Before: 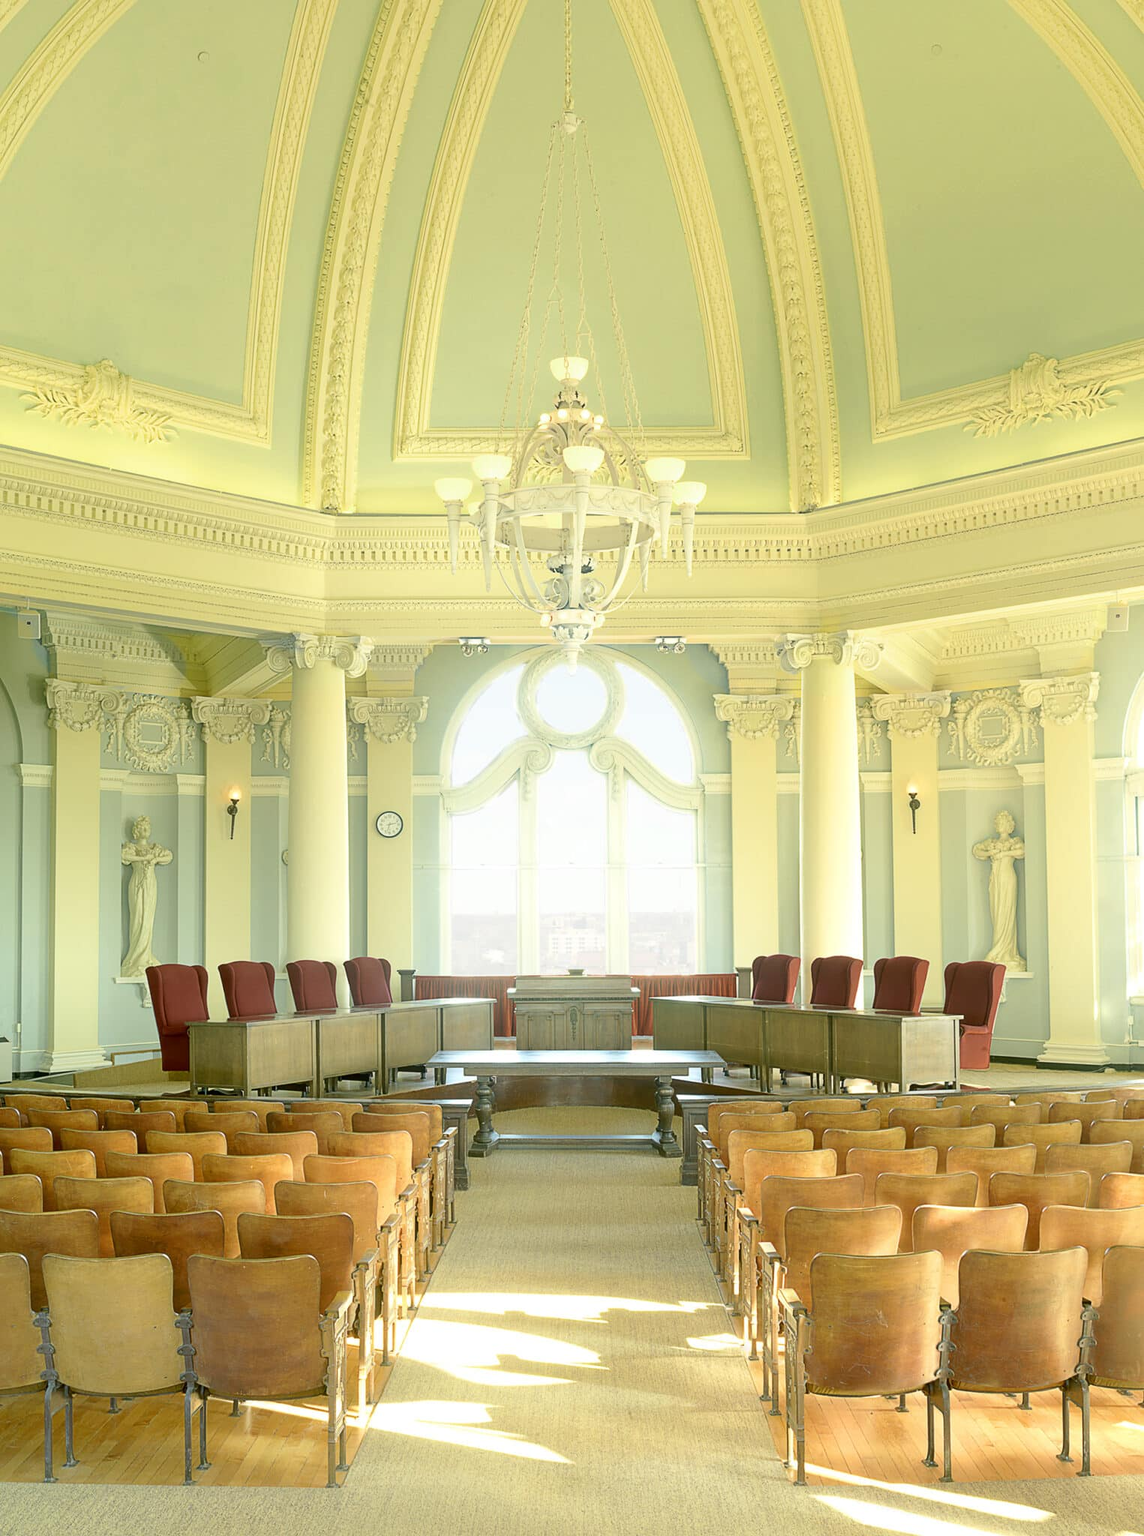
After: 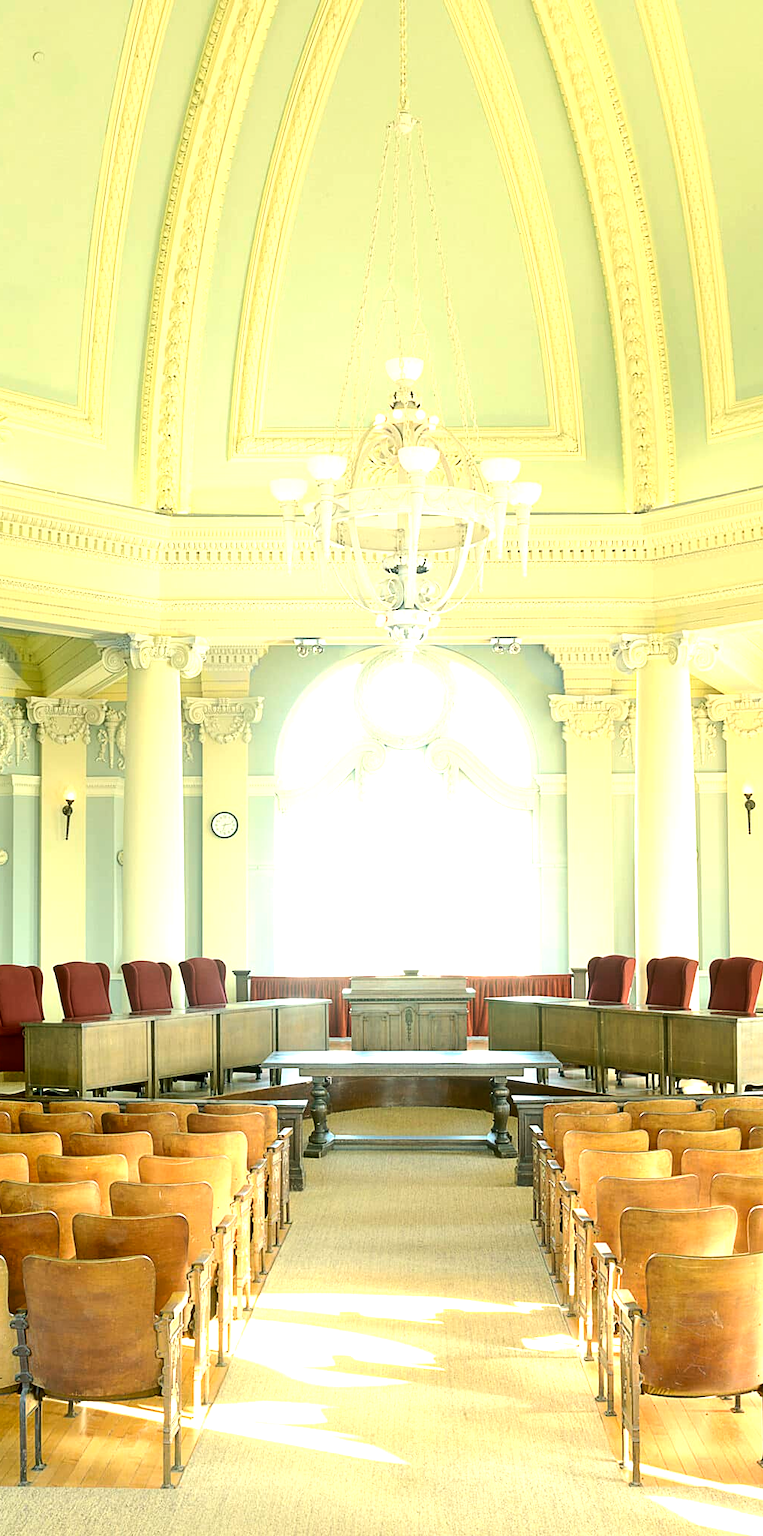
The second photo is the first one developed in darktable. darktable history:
crop and rotate: left 14.476%, right 18.825%
sharpen: radius 2.865, amount 0.883, threshold 47.216
tone equalizer: -8 EV -0.78 EV, -7 EV -0.736 EV, -6 EV -0.587 EV, -5 EV -0.406 EV, -3 EV 0.374 EV, -2 EV 0.6 EV, -1 EV 0.686 EV, +0 EV 0.73 EV, edges refinement/feathering 500, mask exposure compensation -1.57 EV, preserve details no
